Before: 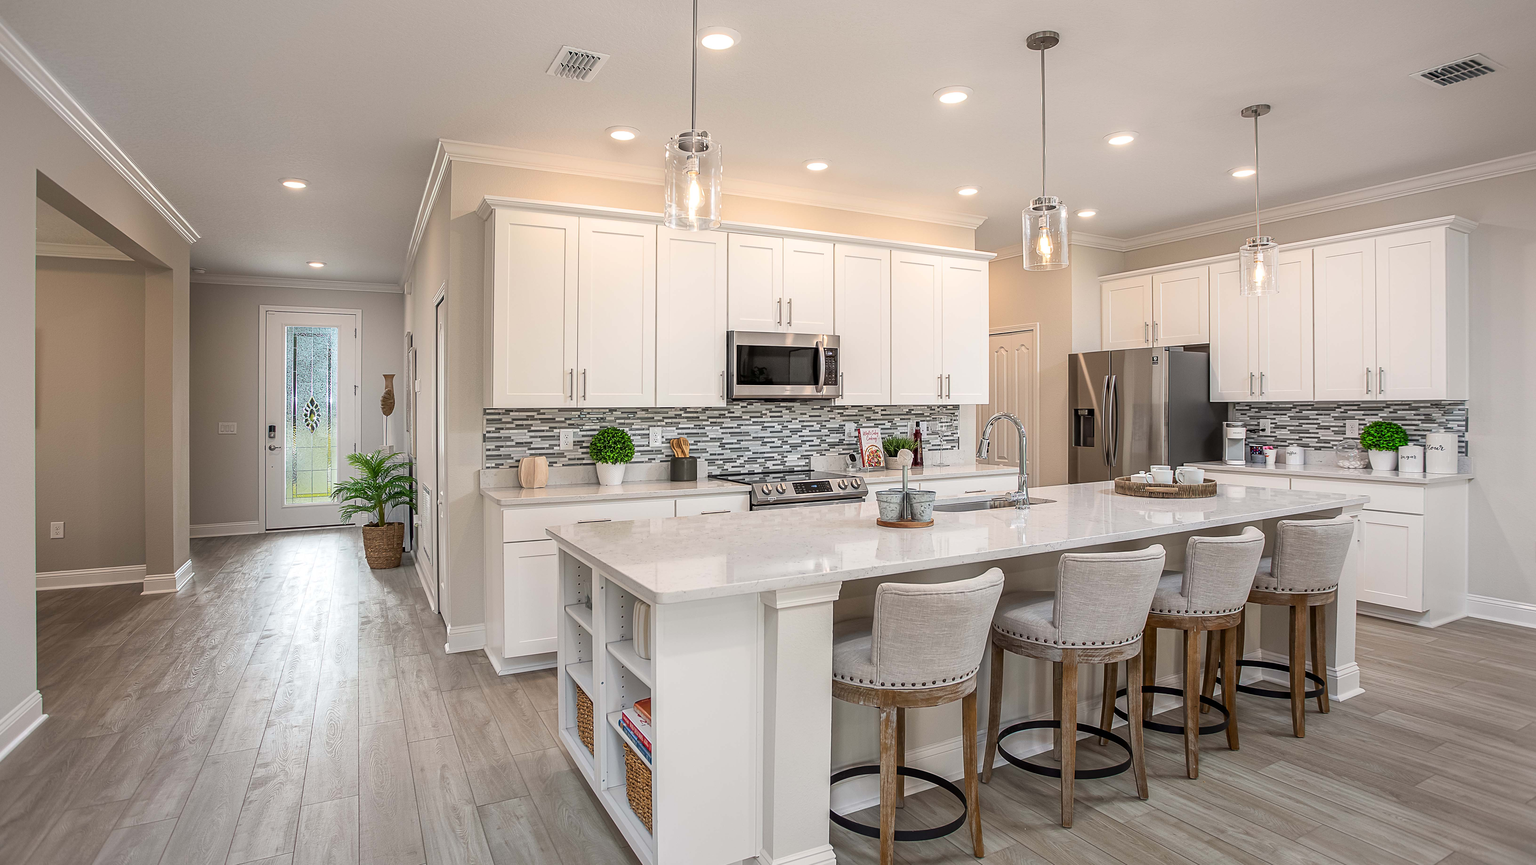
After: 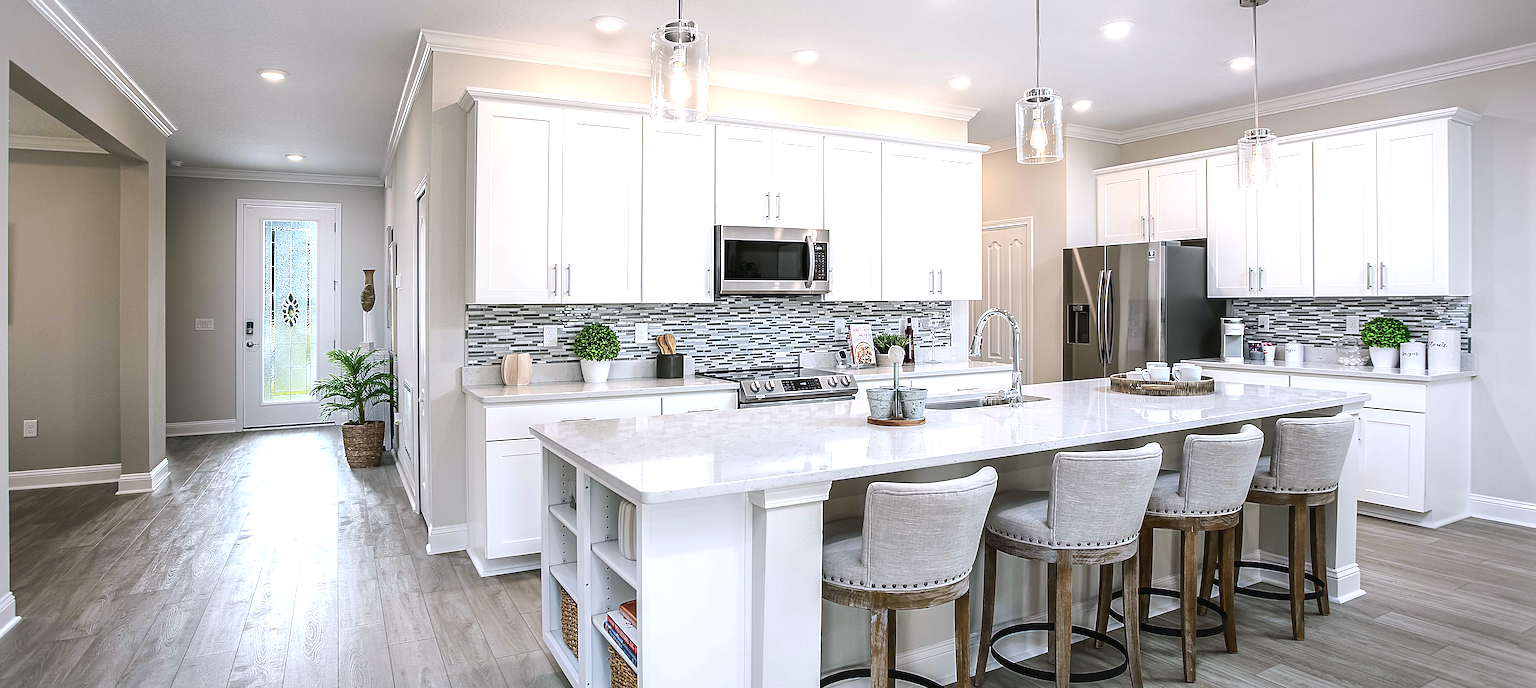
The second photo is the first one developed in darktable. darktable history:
crop and rotate: left 1.814%, top 12.818%, right 0.25%, bottom 9.225%
sharpen: on, module defaults
color balance rgb: shadows lift › chroma 2%, shadows lift › hue 135.47°, highlights gain › chroma 2%, highlights gain › hue 291.01°, global offset › luminance 0.5%, perceptual saturation grading › global saturation -10.8%, perceptual saturation grading › highlights -26.83%, perceptual saturation grading › shadows 21.25%, perceptual brilliance grading › highlights 17.77%, perceptual brilliance grading › mid-tones 31.71%, perceptual brilliance grading › shadows -31.01%, global vibrance 24.91%
white balance: red 0.925, blue 1.046
